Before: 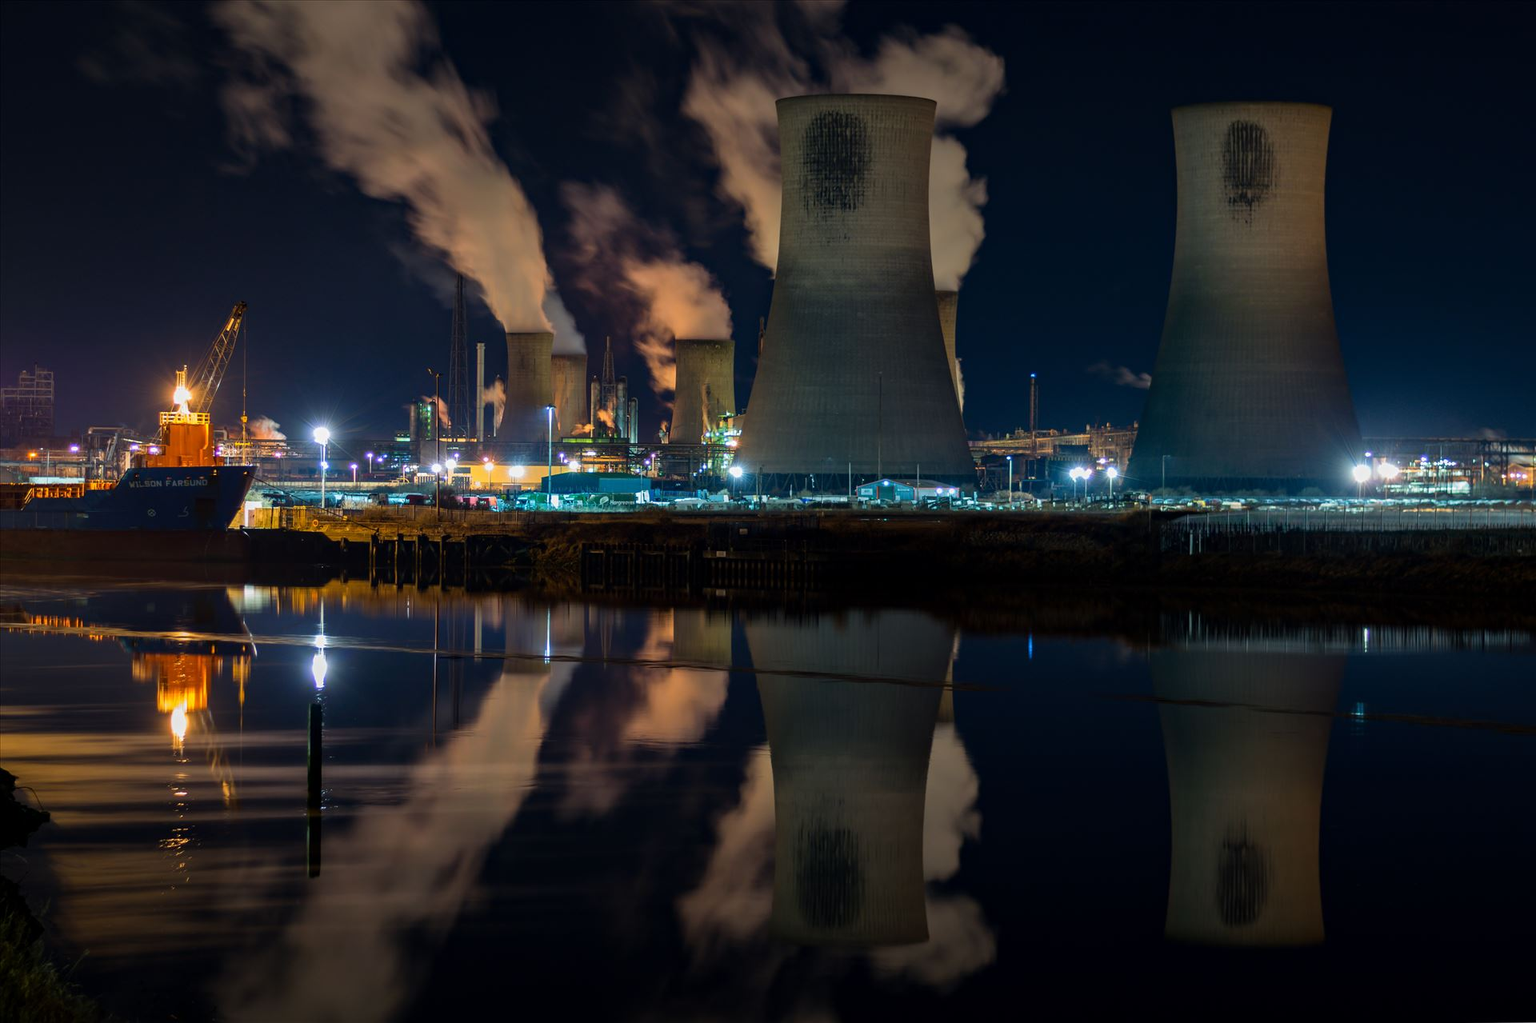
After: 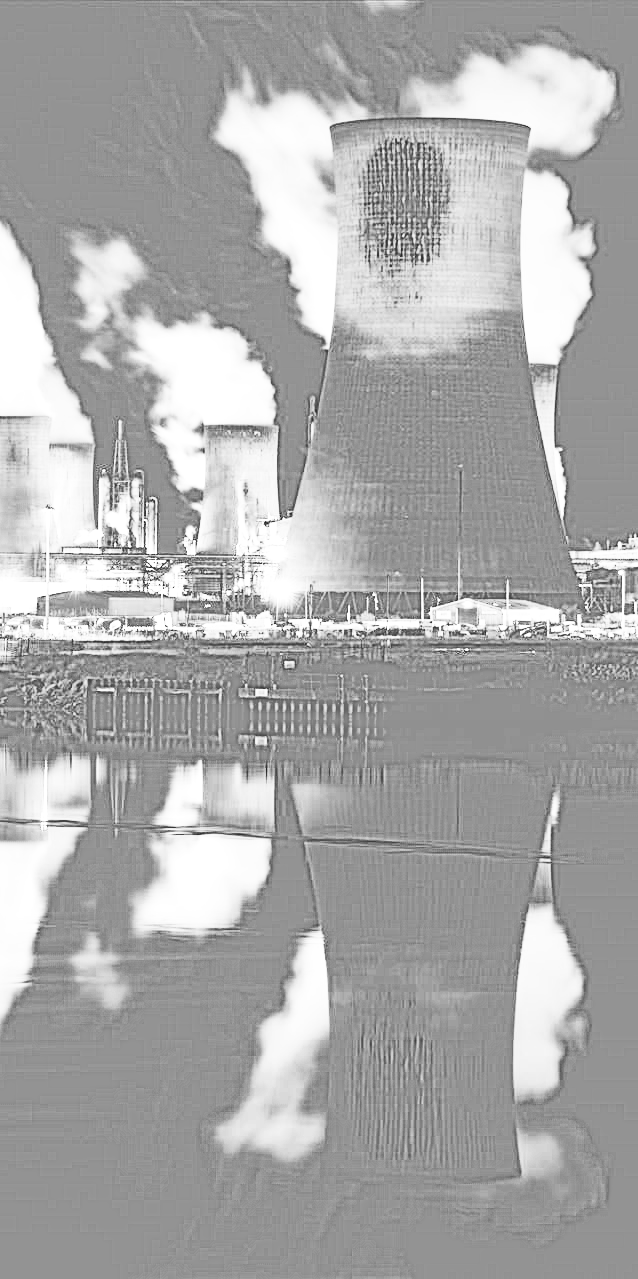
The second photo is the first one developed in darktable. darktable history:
contrast brightness saturation: contrast 0.93, brightness 0.2
white balance: red 8, blue 8
rotate and perspective: automatic cropping off
highpass: sharpness 5.84%, contrast boost 8.44%
crop: left 33.36%, right 33.36%
exposure: black level correction 0.001, exposure 0.5 EV, compensate exposure bias true, compensate highlight preservation false
